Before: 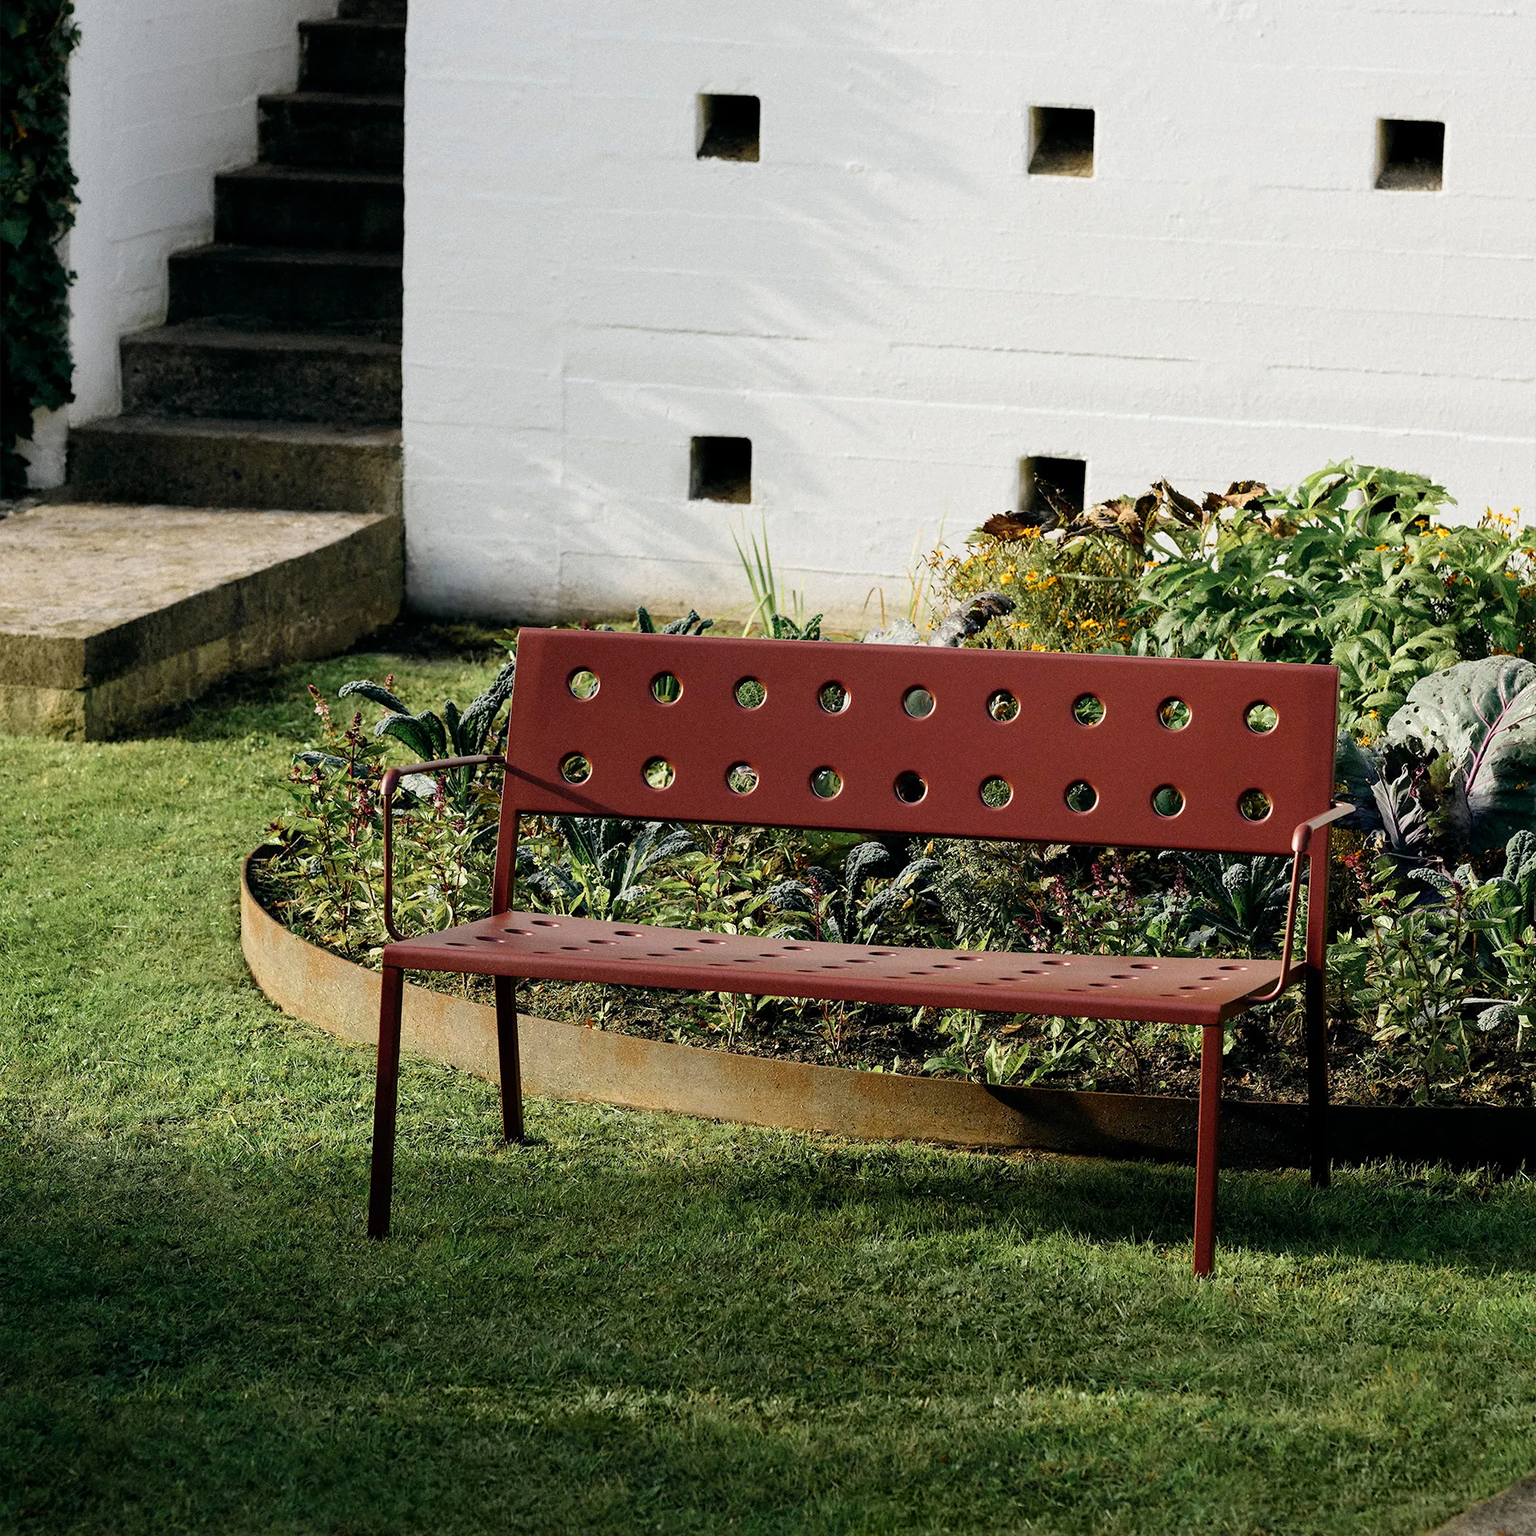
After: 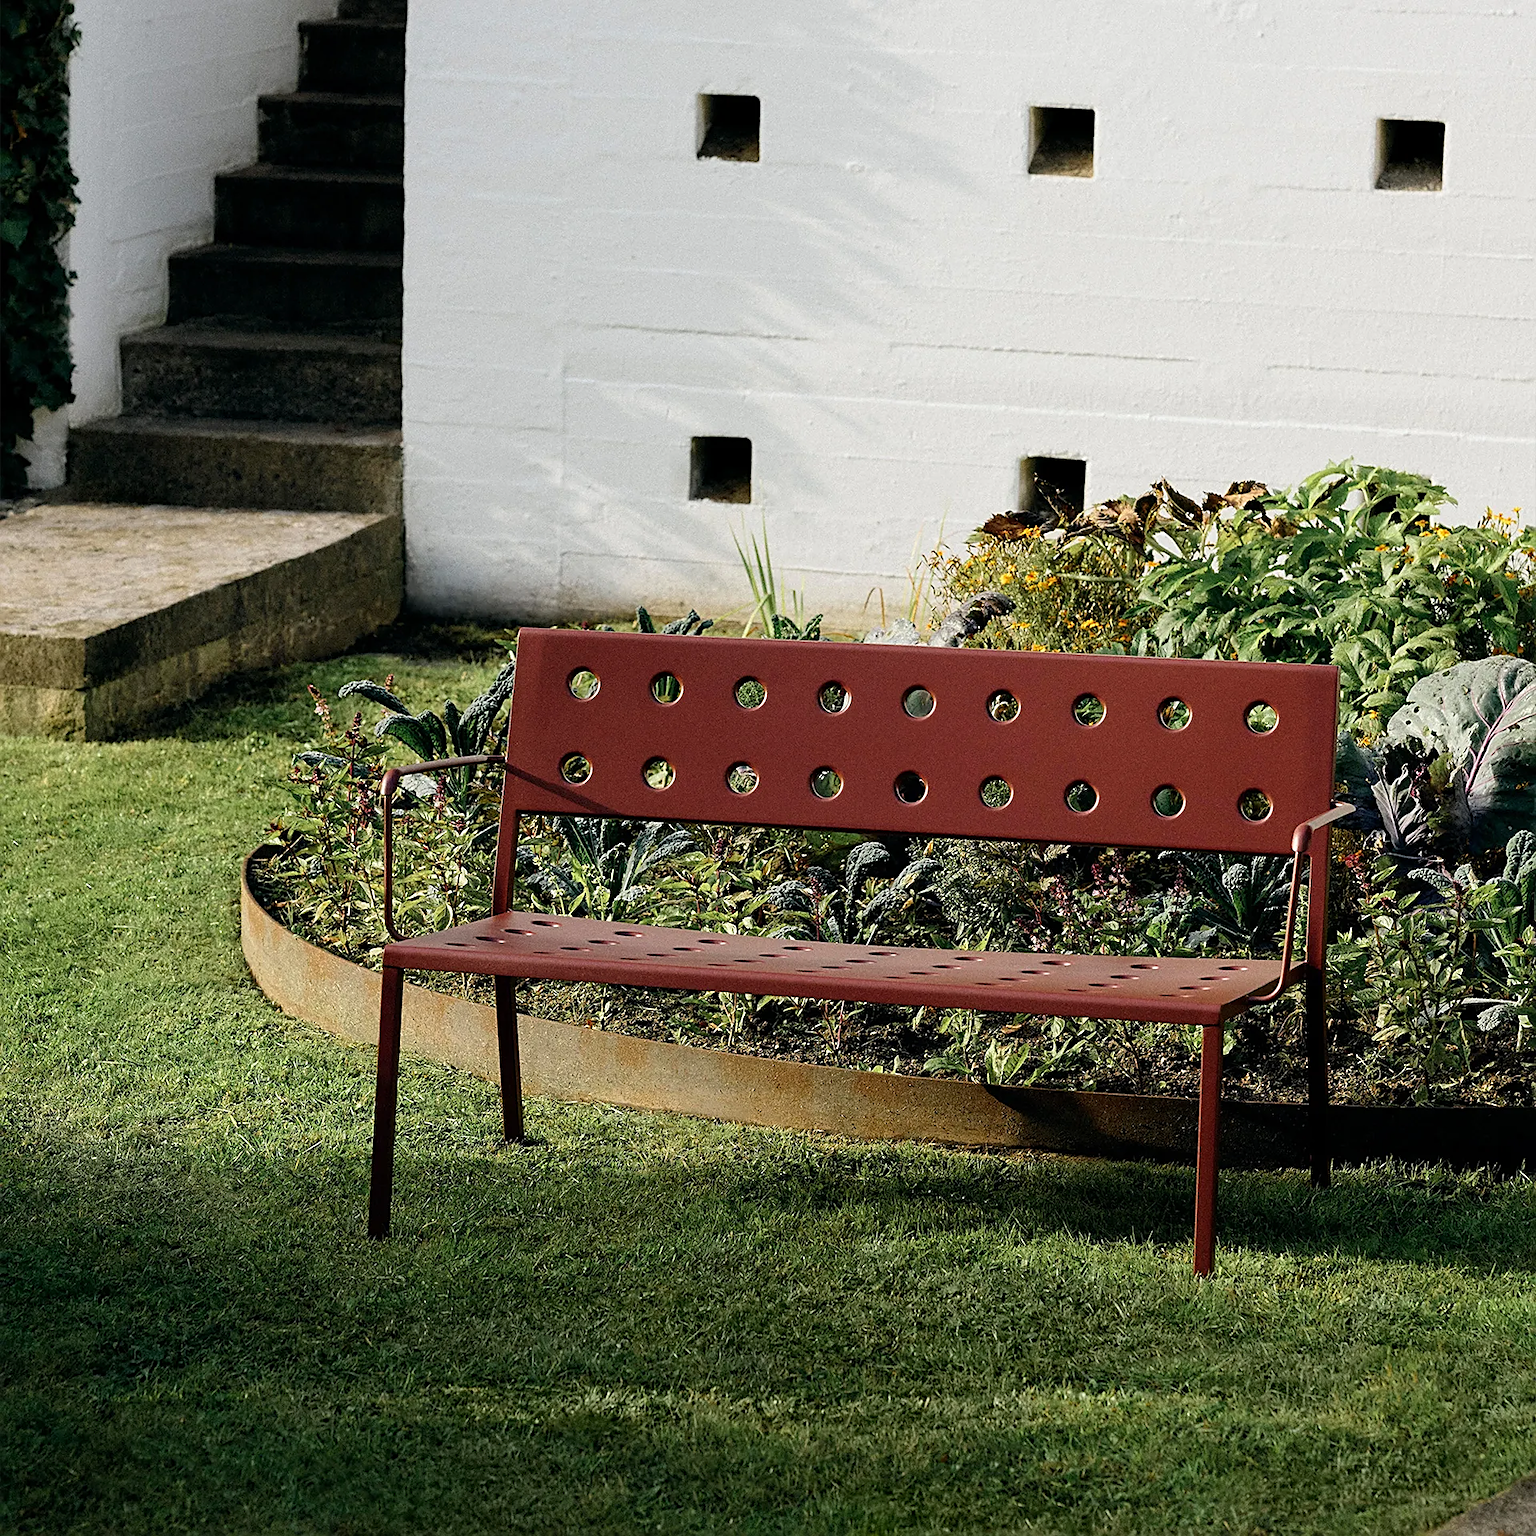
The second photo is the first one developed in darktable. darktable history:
sharpen: on, module defaults
exposure: exposure -0.048 EV, compensate highlight preservation false
